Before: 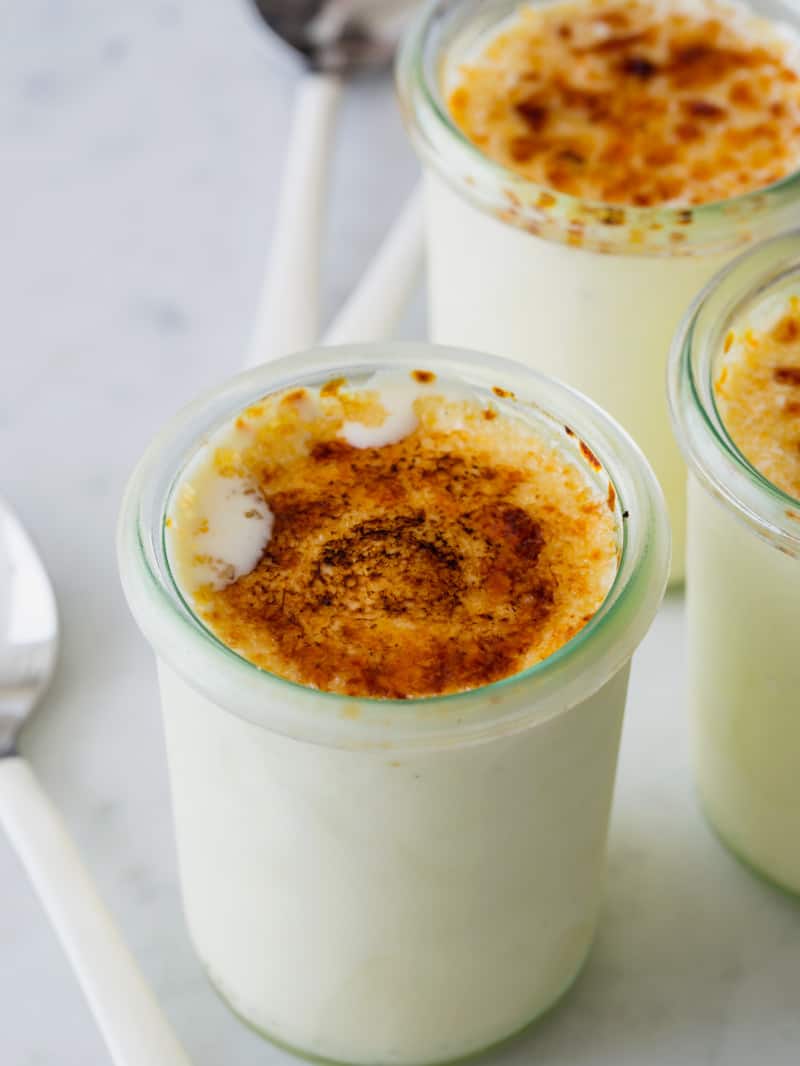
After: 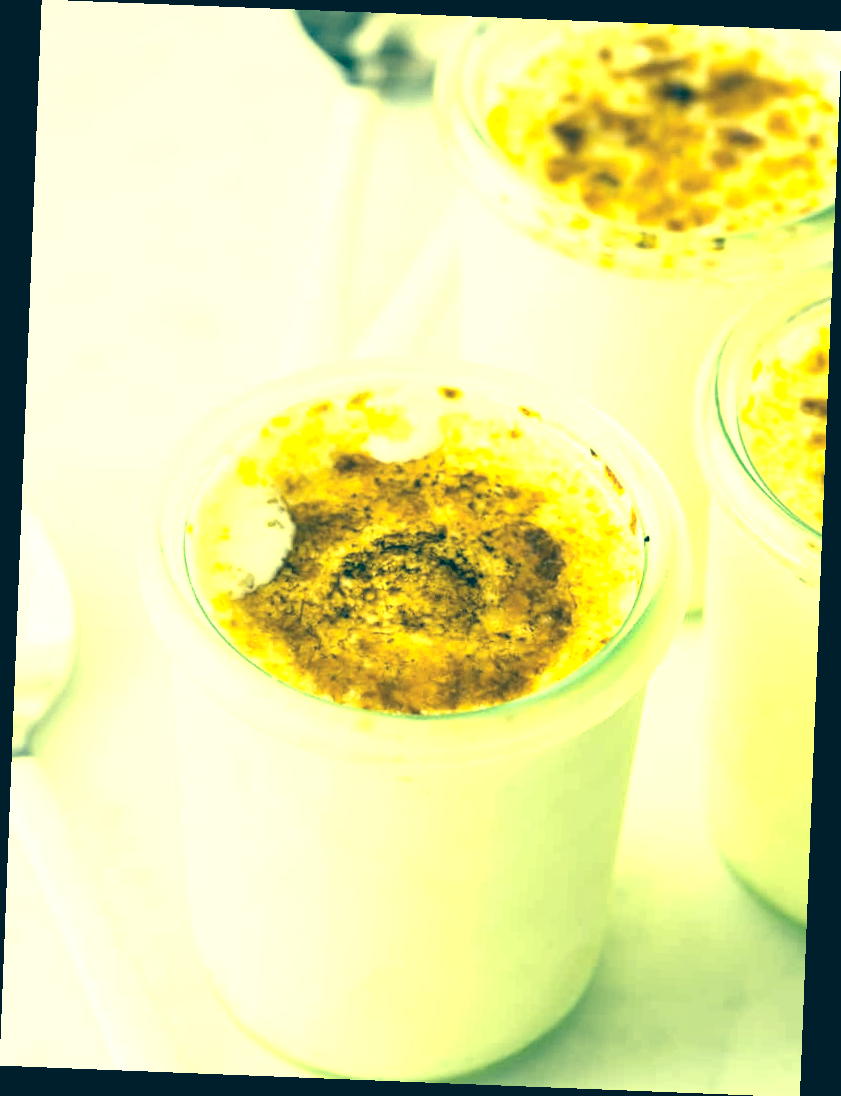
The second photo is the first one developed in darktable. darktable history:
rotate and perspective: rotation 2.27°, automatic cropping off
exposure: black level correction 0, exposure 1.75 EV, compensate exposure bias true, compensate highlight preservation false
contrast brightness saturation: contrast -0.05, saturation -0.41
color correction: highlights a* -15.58, highlights b* 40, shadows a* -40, shadows b* -26.18
